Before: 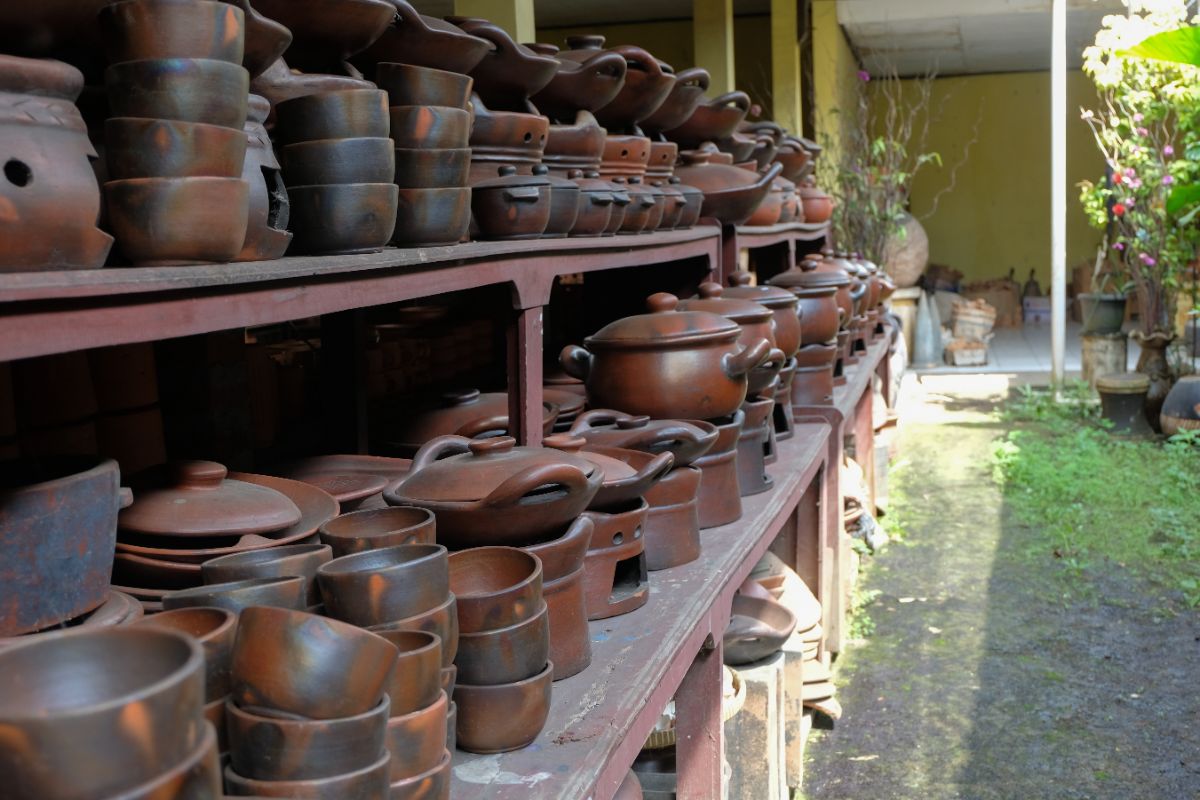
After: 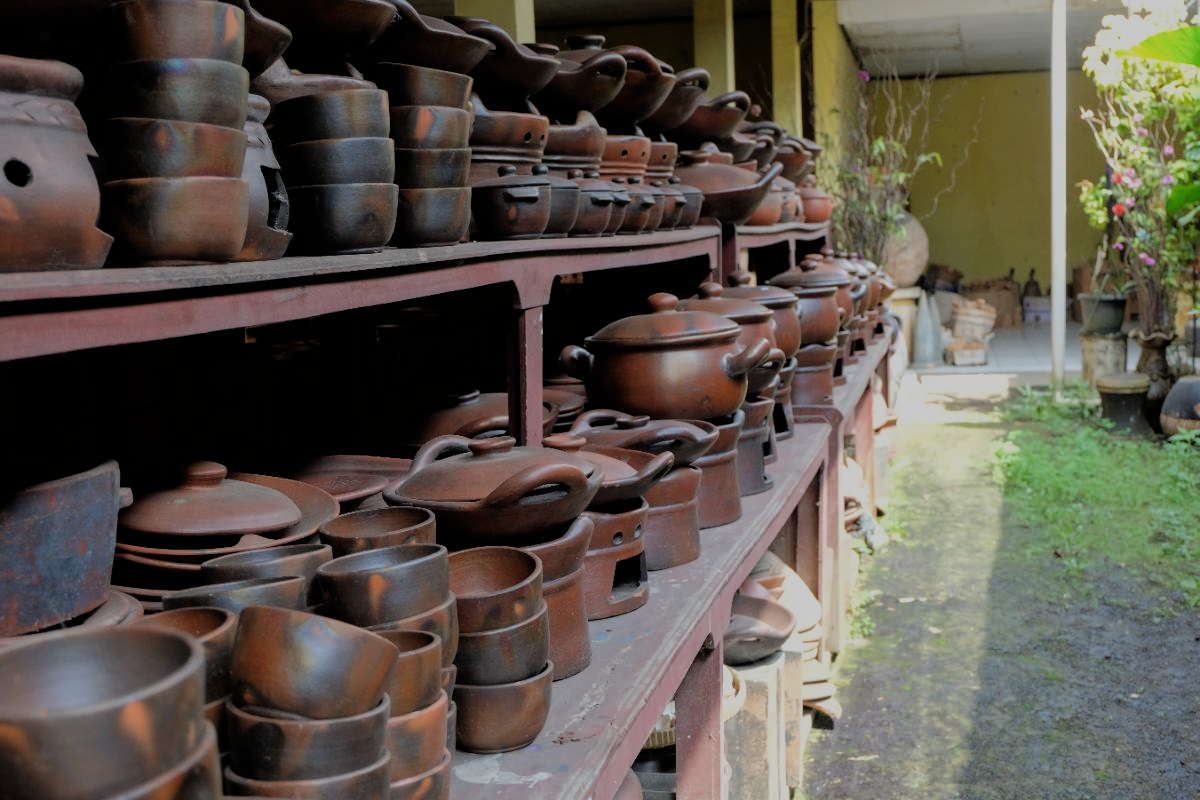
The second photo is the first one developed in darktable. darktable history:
filmic rgb: black relative exposure -6.89 EV, white relative exposure 5.86 EV, hardness 2.71
